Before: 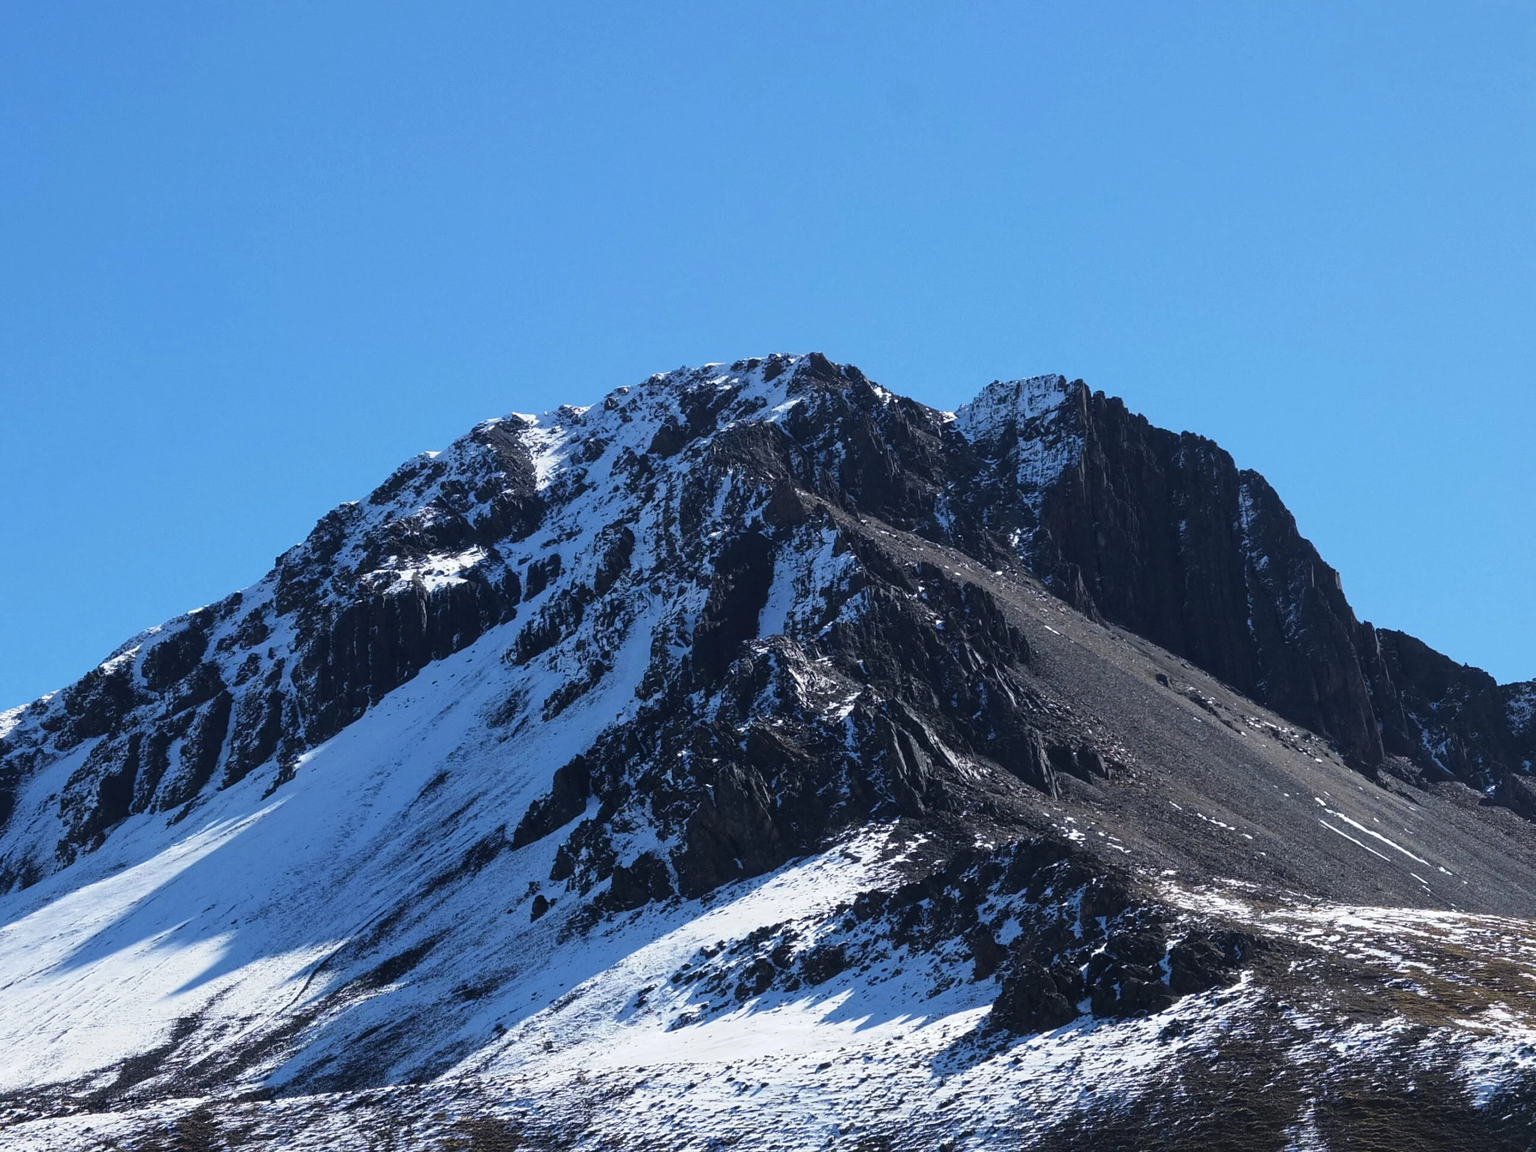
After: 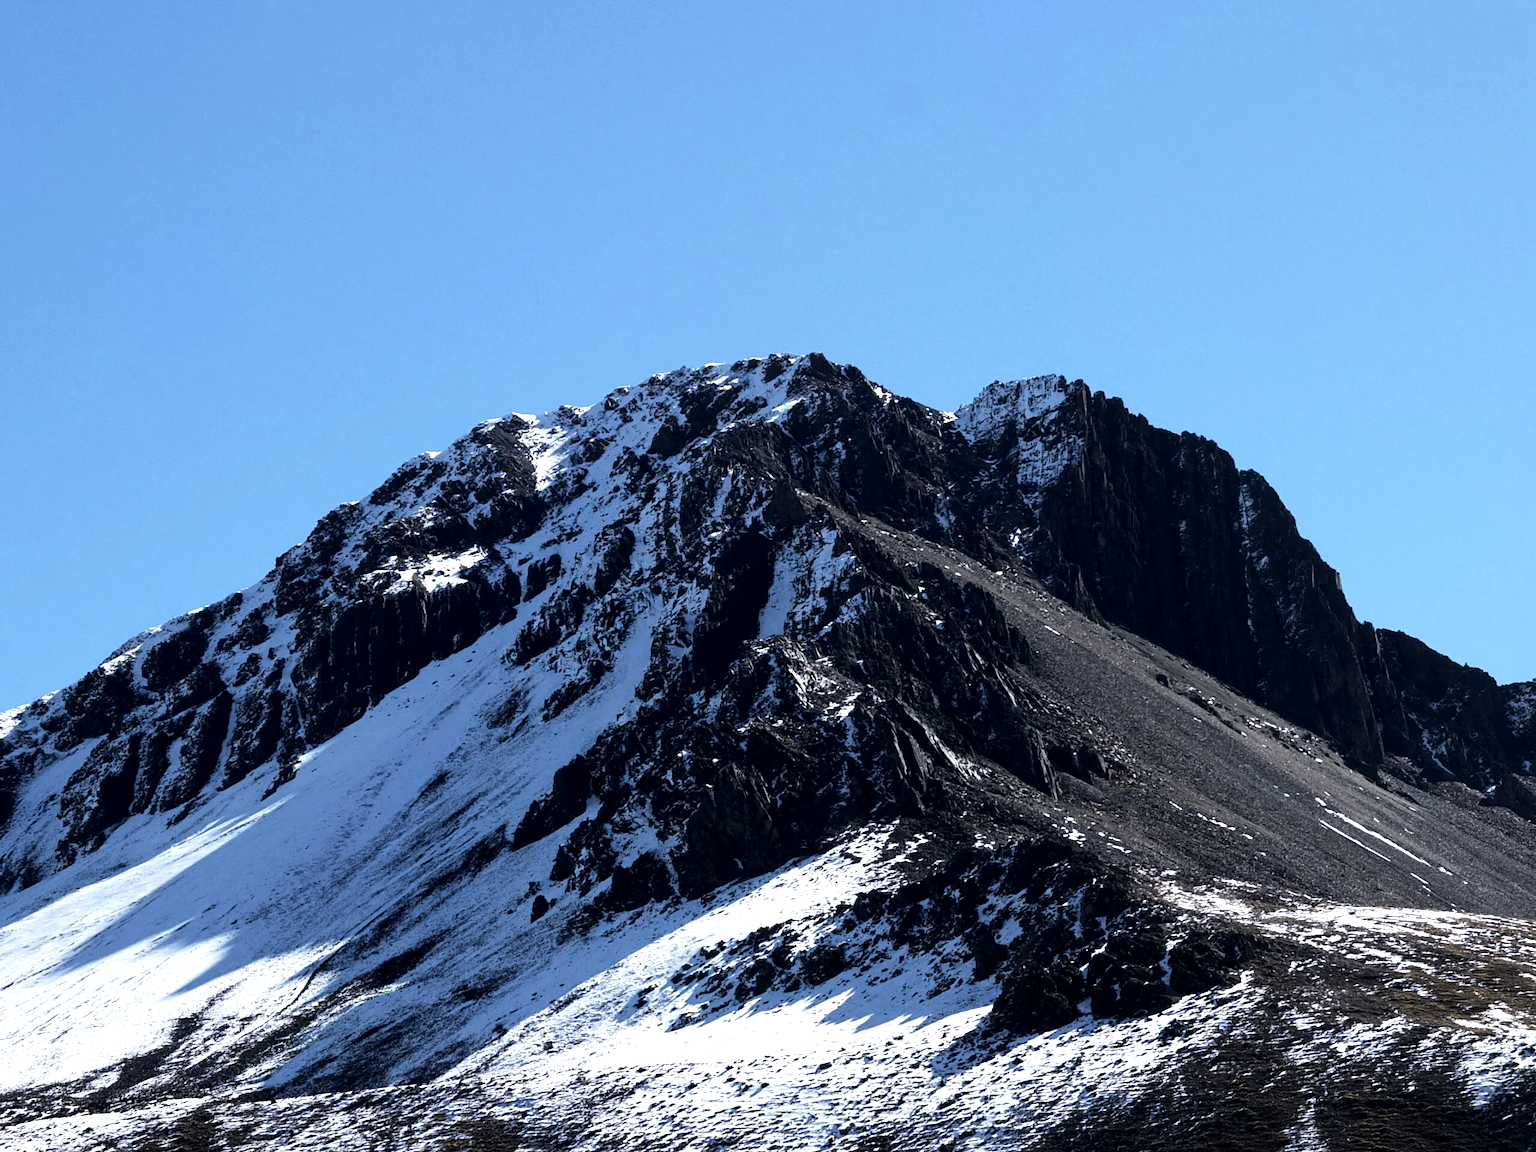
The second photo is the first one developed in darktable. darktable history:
exposure: black level correction 0.009, exposure -0.165 EV, compensate highlight preservation false
contrast brightness saturation: saturation -0.171
tone equalizer: -8 EV -0.753 EV, -7 EV -0.666 EV, -6 EV -0.635 EV, -5 EV -0.382 EV, -3 EV 0.372 EV, -2 EV 0.6 EV, -1 EV 0.698 EV, +0 EV 0.76 EV, edges refinement/feathering 500, mask exposure compensation -1.57 EV, preserve details no
